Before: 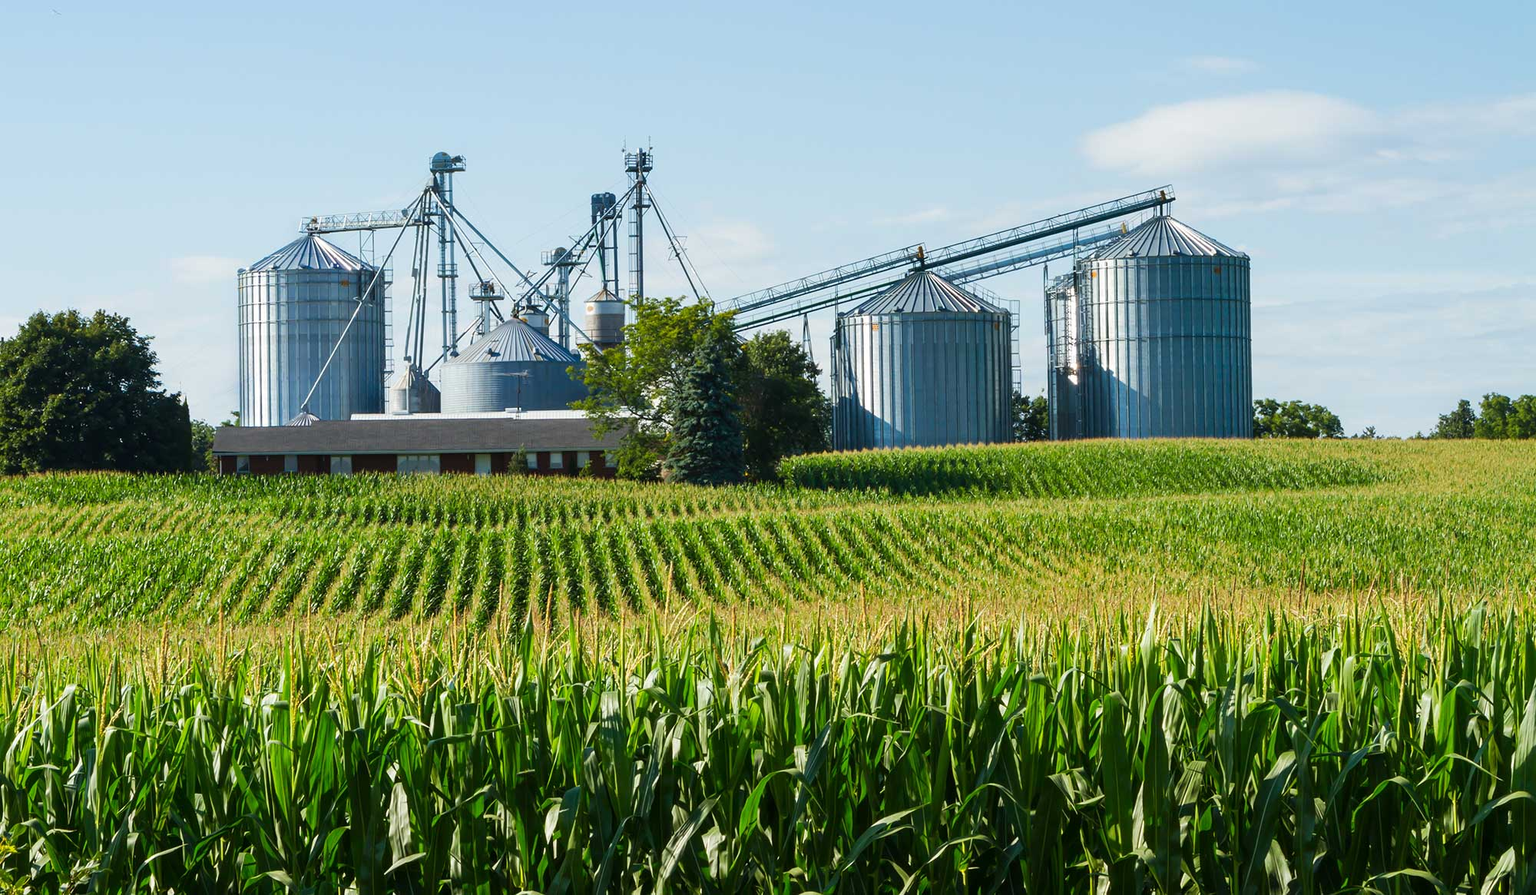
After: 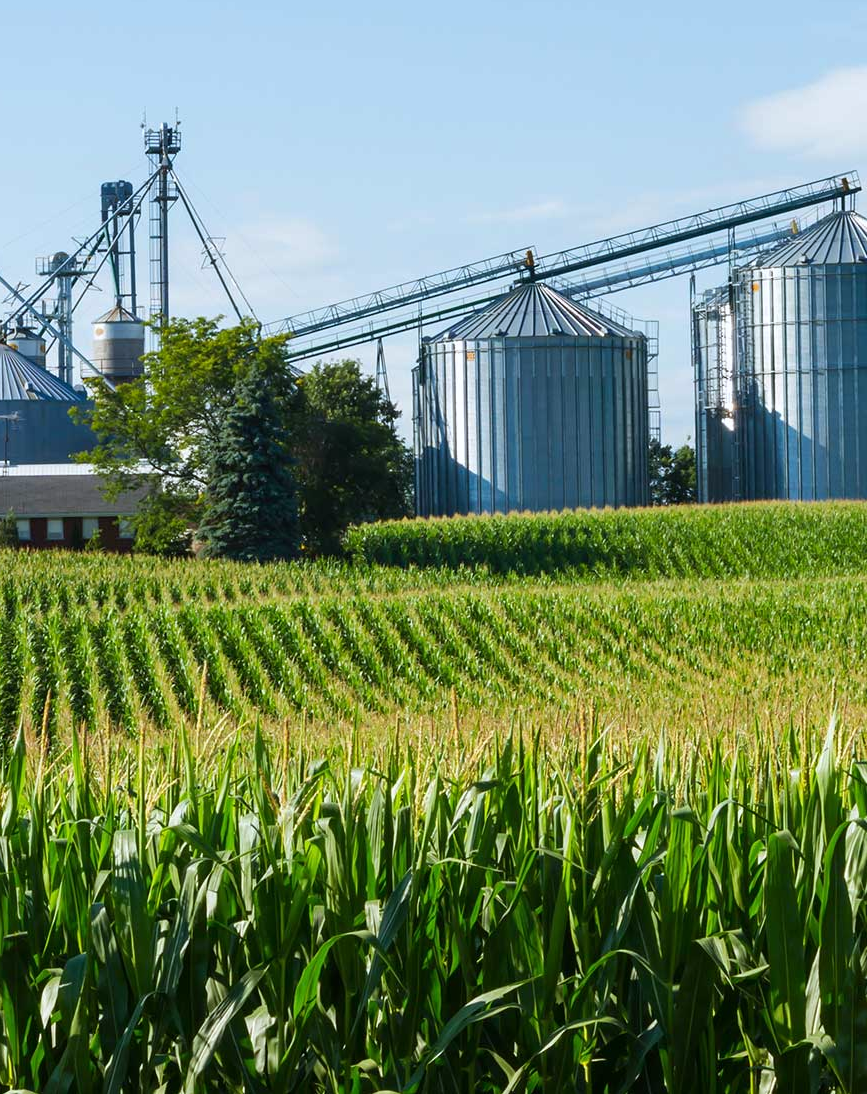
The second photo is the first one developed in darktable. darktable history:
crop: left 33.452%, top 6.025%, right 23.155%
white balance: red 0.976, blue 1.04
